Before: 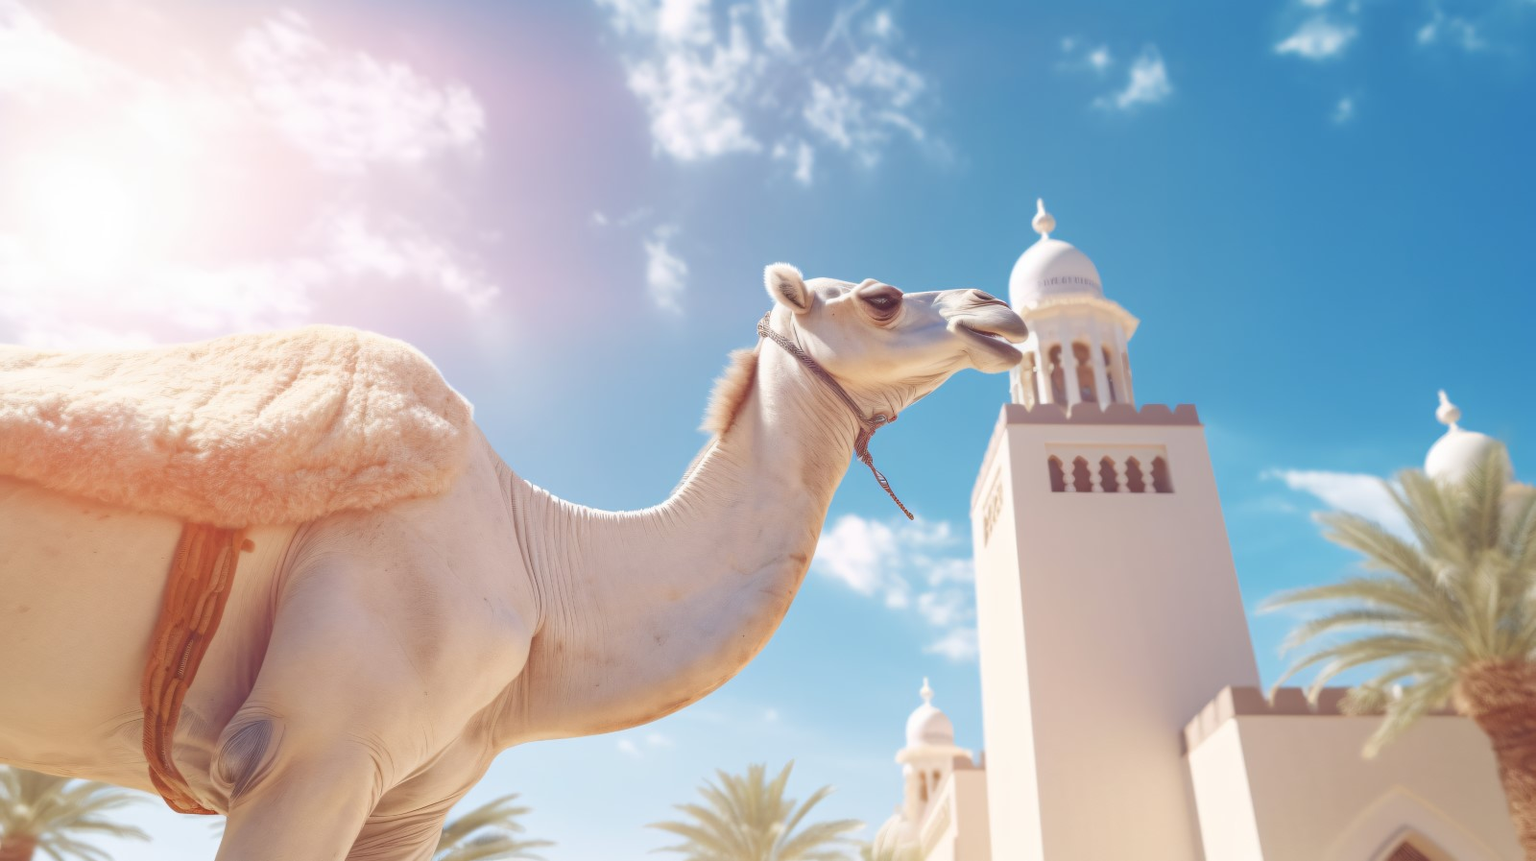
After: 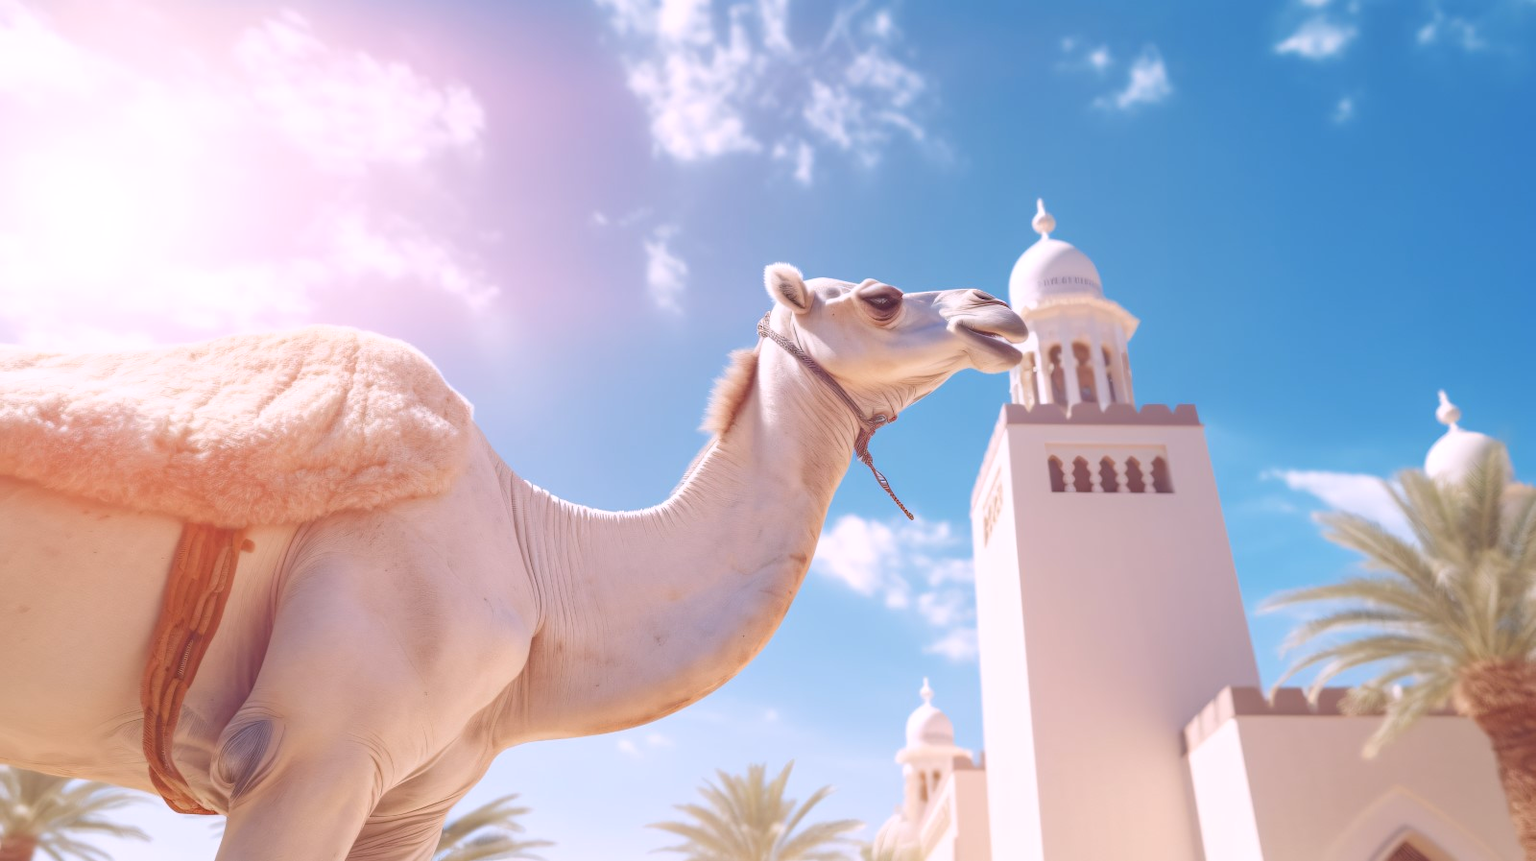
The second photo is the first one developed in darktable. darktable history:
white balance: red 1.05, blue 1.072
